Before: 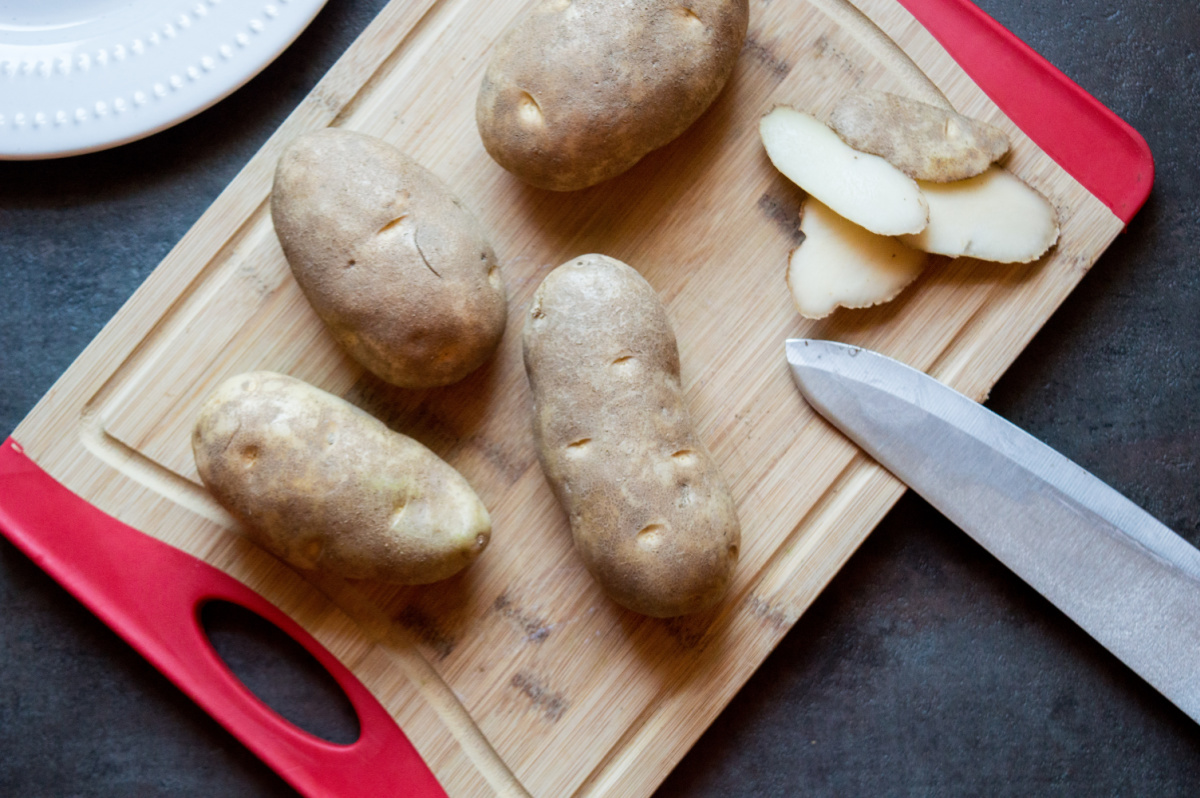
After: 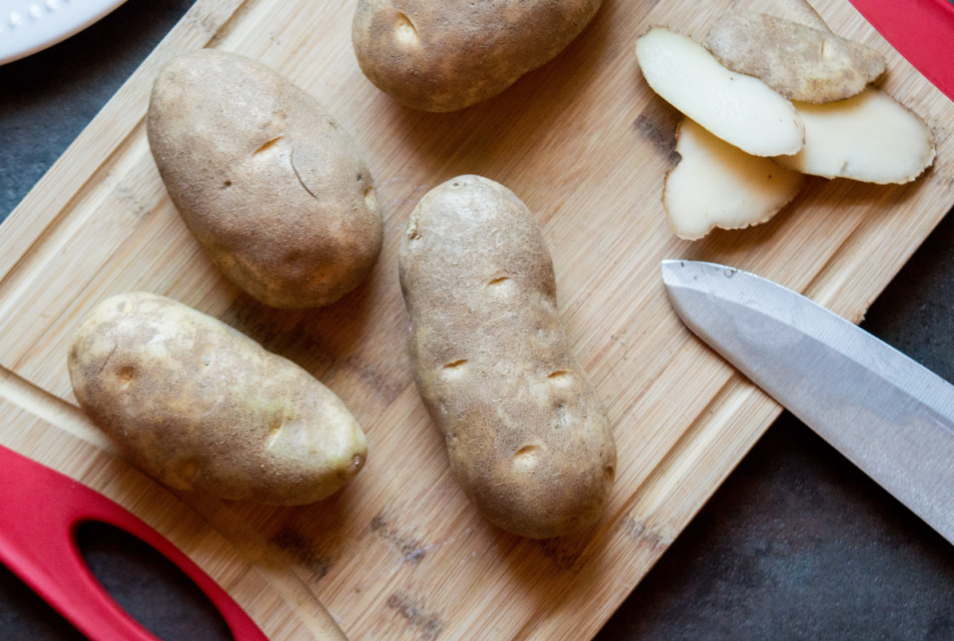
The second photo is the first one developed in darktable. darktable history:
crop and rotate: left 10.363%, top 9.944%, right 10.076%, bottom 9.697%
